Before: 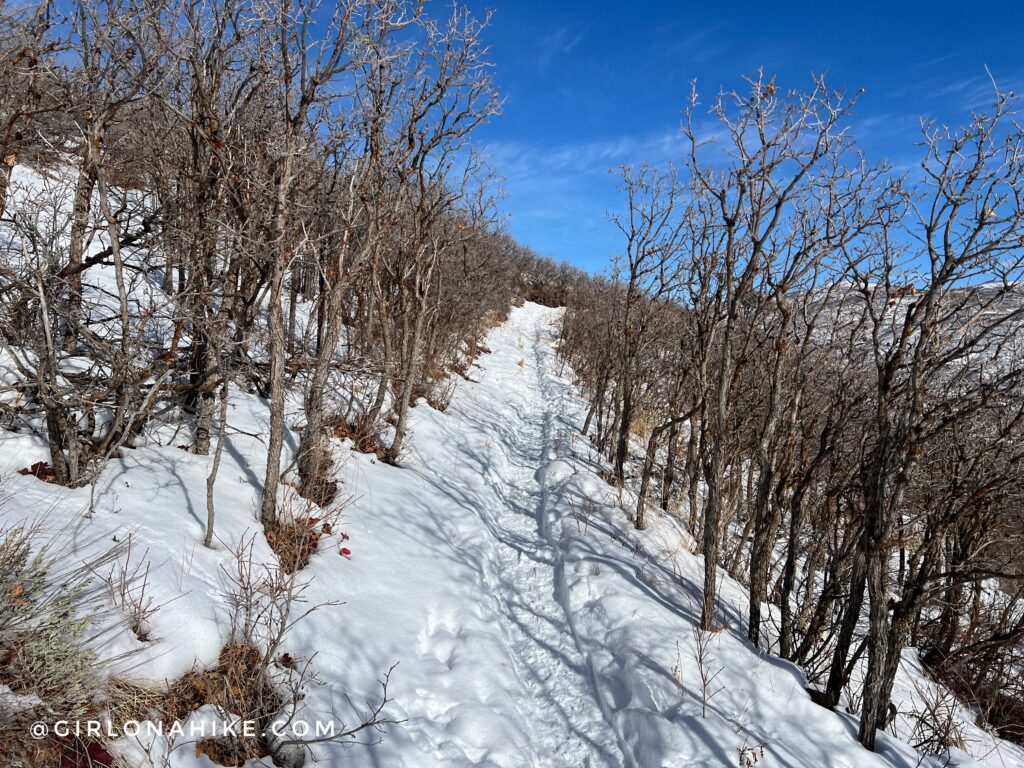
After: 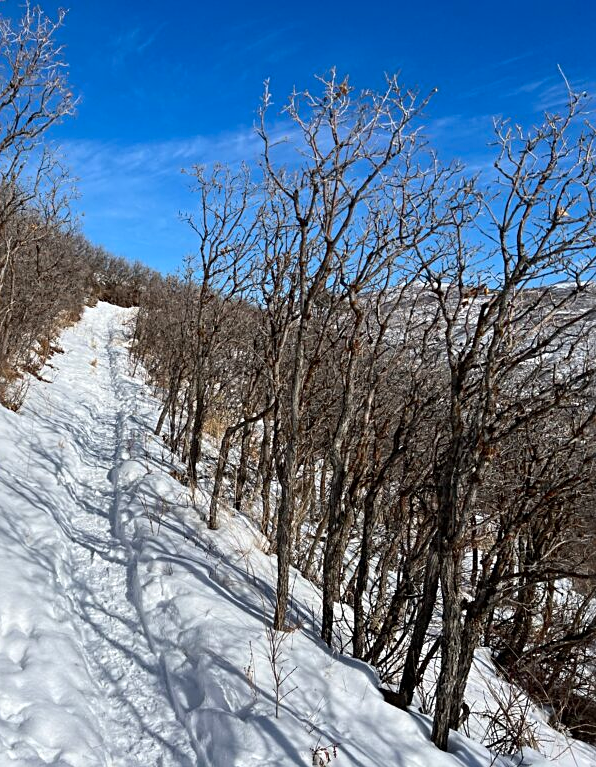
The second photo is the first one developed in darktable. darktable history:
crop: left 41.704%
sharpen: radius 2.512, amount 0.326
contrast brightness saturation: saturation 0.125
